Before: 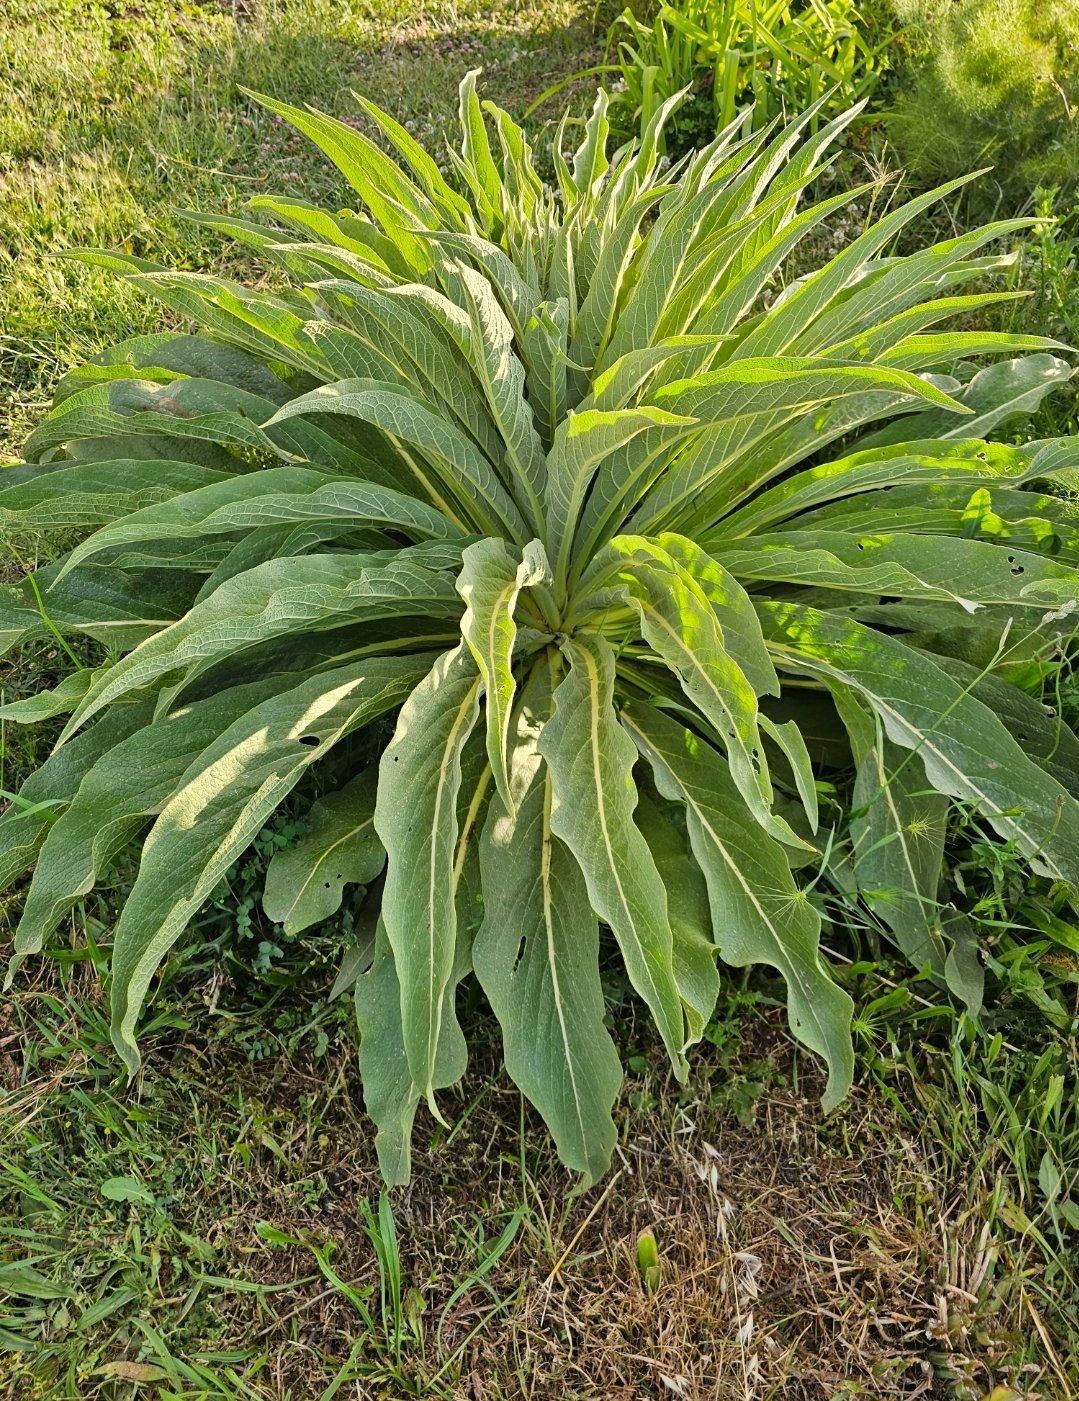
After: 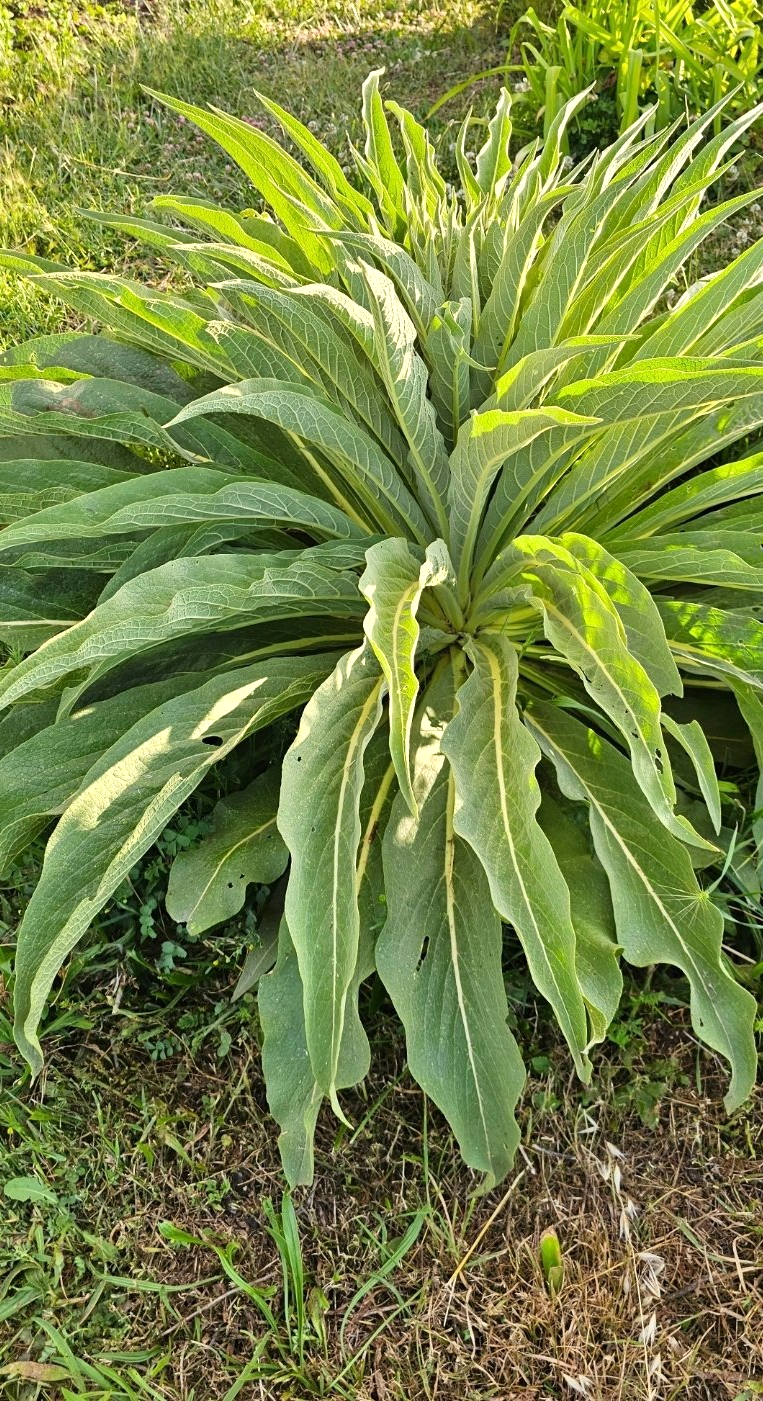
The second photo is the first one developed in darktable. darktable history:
crop and rotate: left 9.061%, right 20.142%
exposure: exposure 0.3 EV, compensate highlight preservation false
